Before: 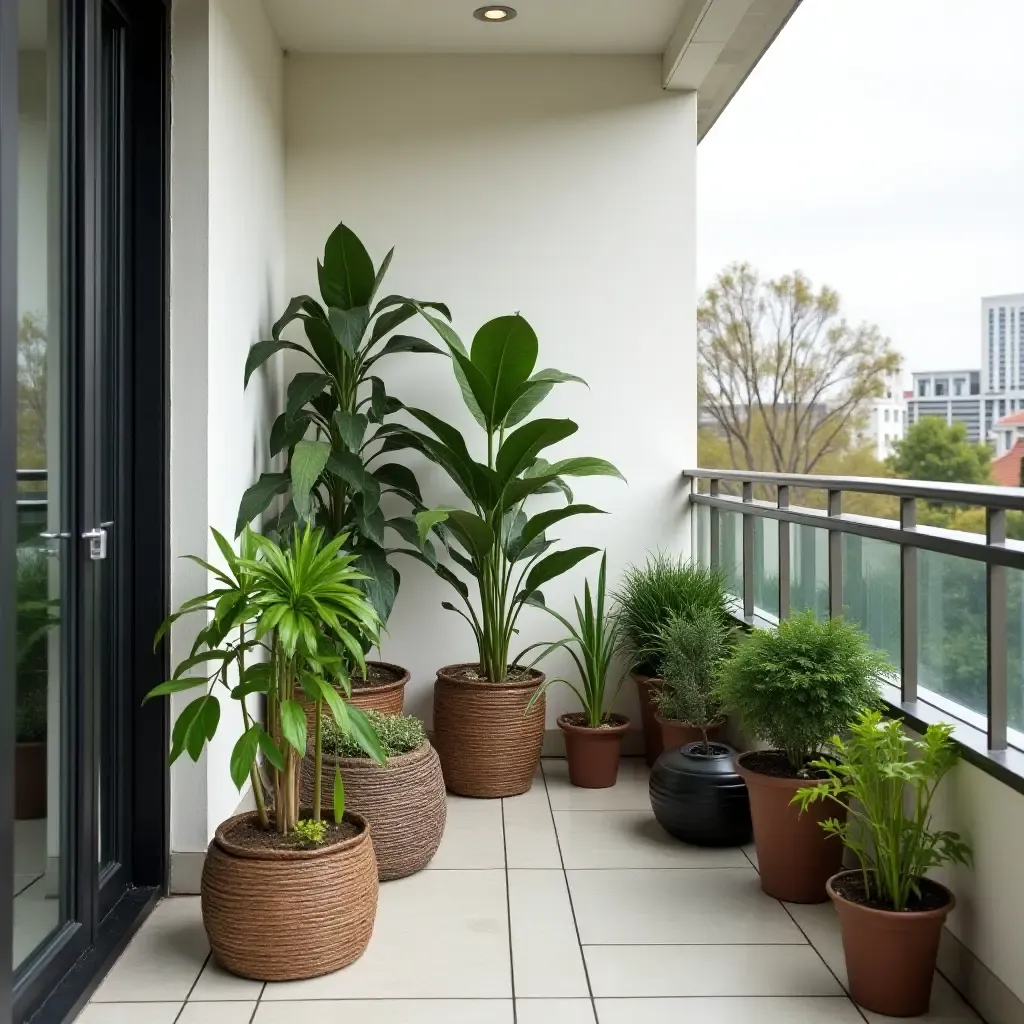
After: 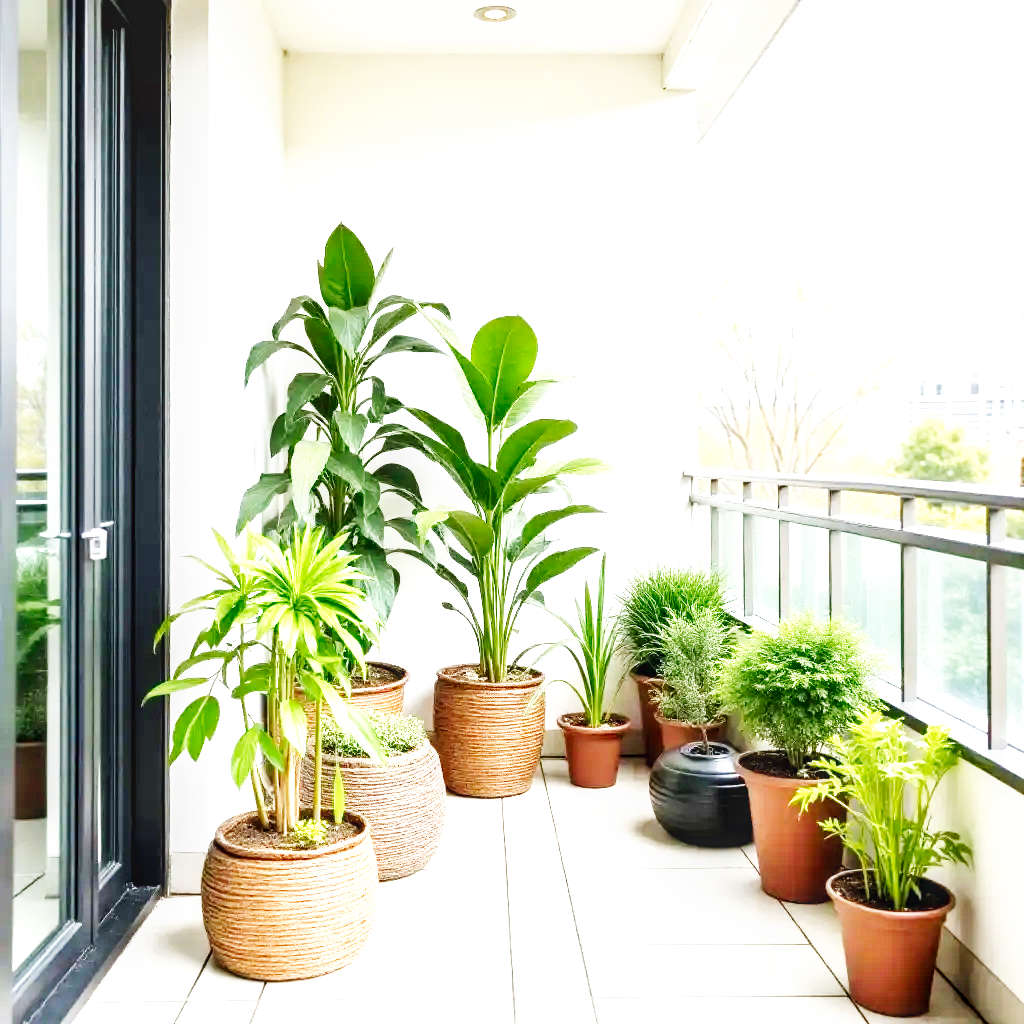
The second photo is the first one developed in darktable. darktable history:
tone equalizer: smoothing diameter 2.17%, edges refinement/feathering 23.04, mask exposure compensation -1.57 EV, filter diffusion 5
local contrast: on, module defaults
base curve: curves: ch0 [(0, 0.003) (0.001, 0.002) (0.006, 0.004) (0.02, 0.022) (0.048, 0.086) (0.094, 0.234) (0.162, 0.431) (0.258, 0.629) (0.385, 0.8) (0.548, 0.918) (0.751, 0.988) (1, 1)], preserve colors none
exposure: black level correction 0.001, exposure 1.731 EV, compensate highlight preservation false
